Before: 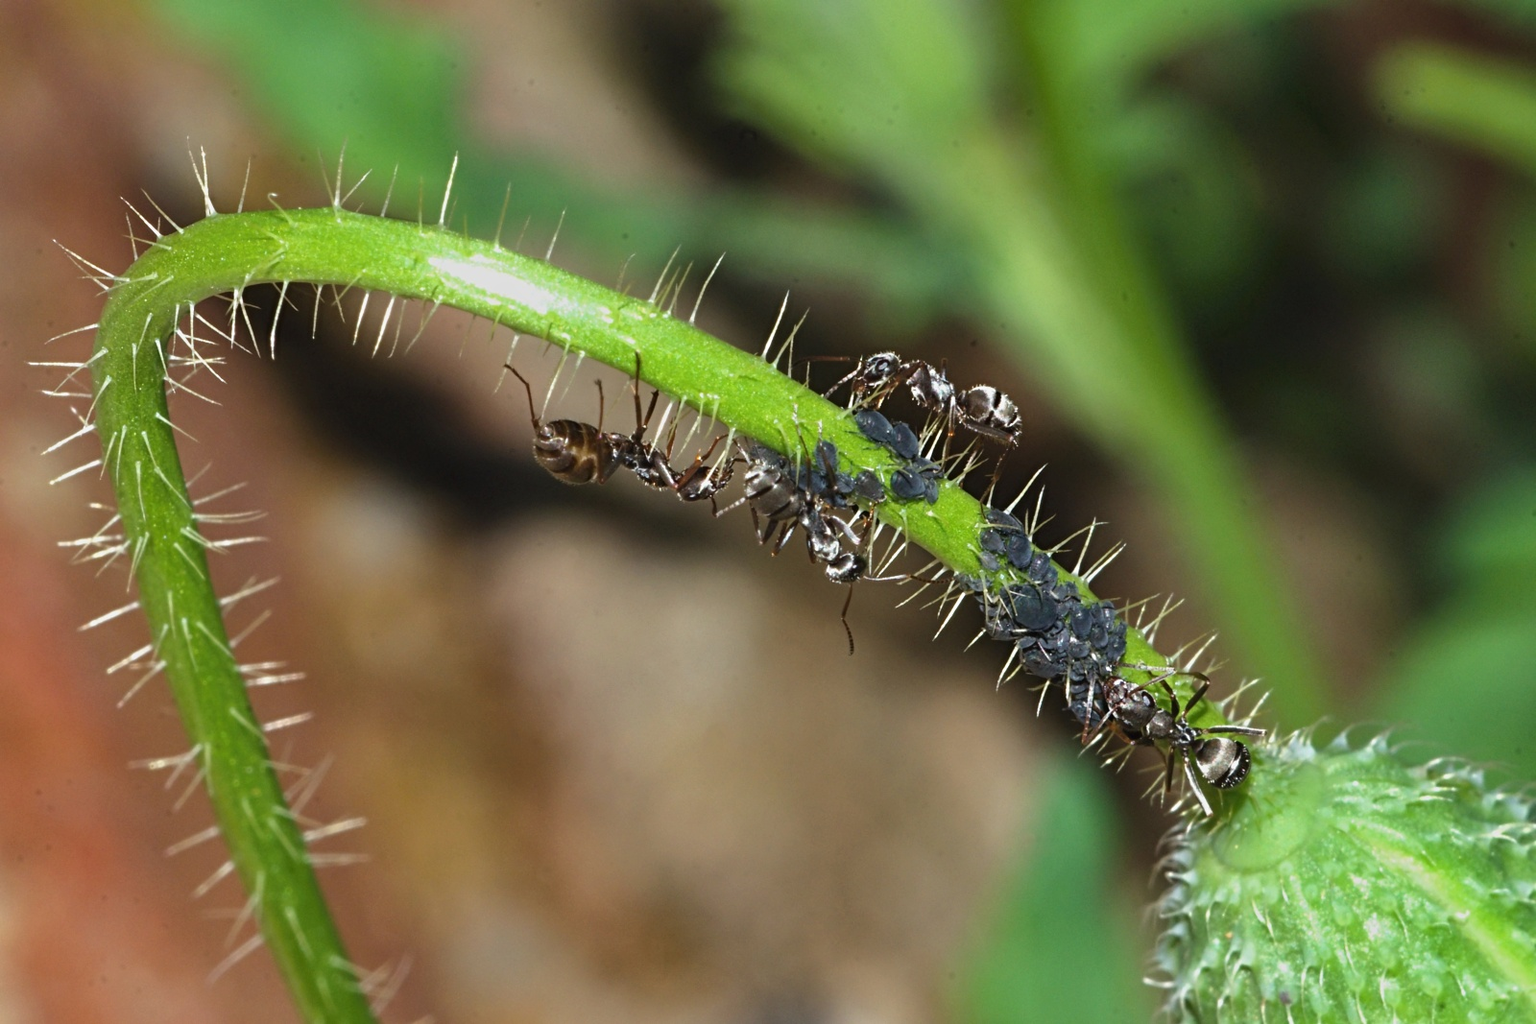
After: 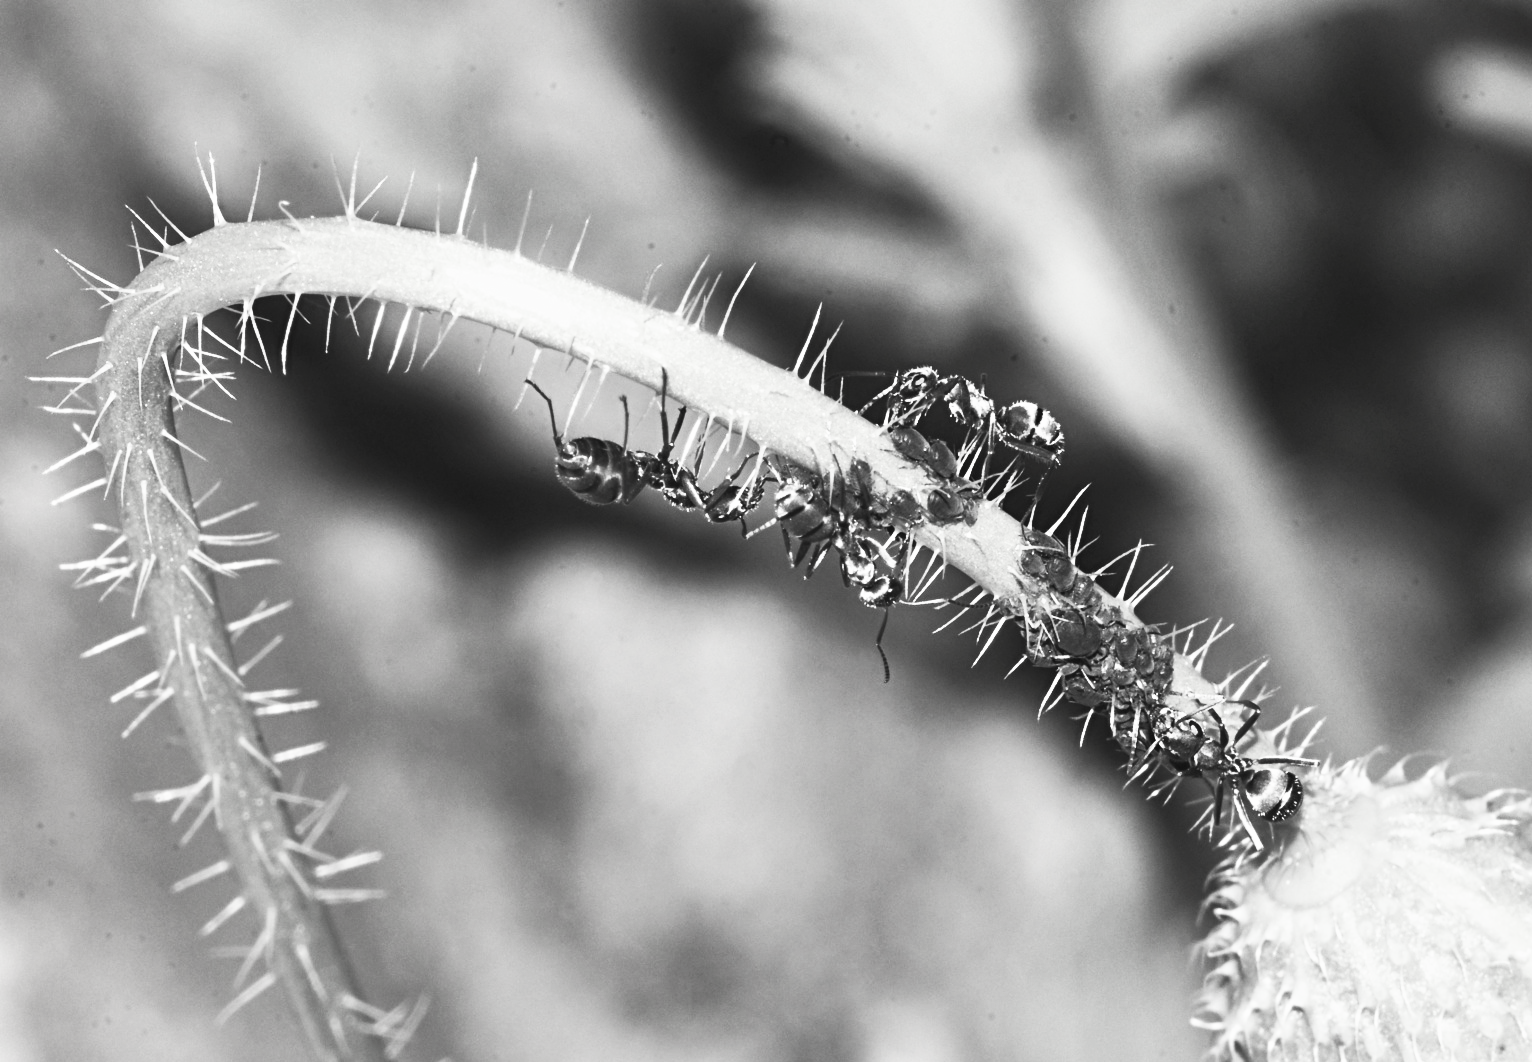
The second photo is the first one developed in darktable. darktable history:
crop: right 4.217%, bottom 0.022%
contrast brightness saturation: contrast 0.518, brightness 0.482, saturation -0.988
